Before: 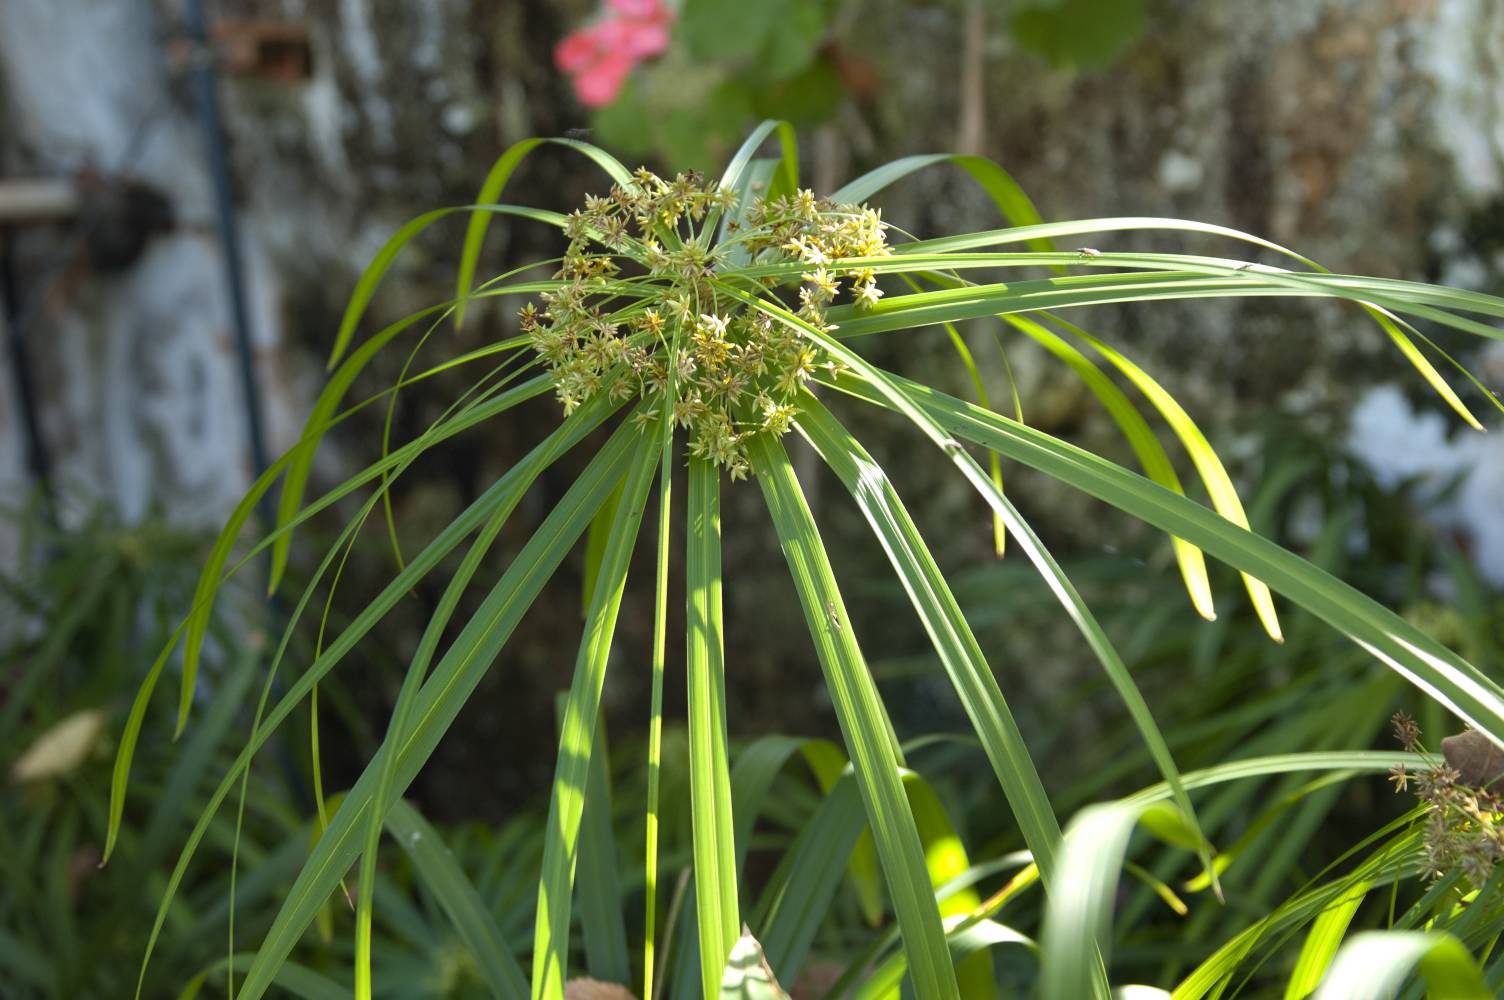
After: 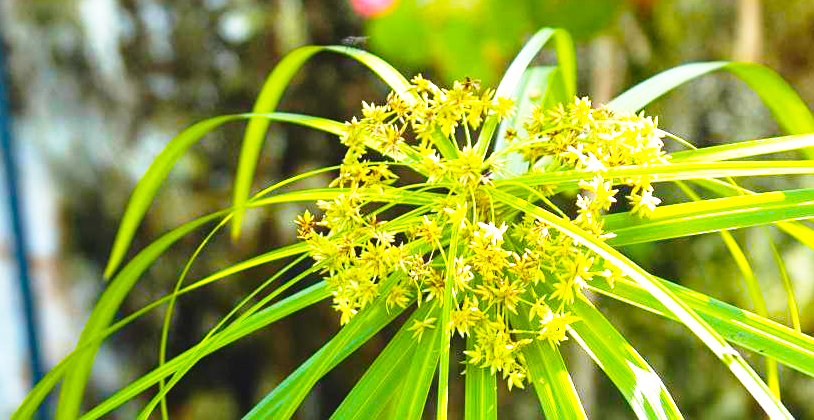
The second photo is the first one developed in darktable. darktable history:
exposure: exposure 0.603 EV, compensate exposure bias true, compensate highlight preservation false
color balance rgb: highlights gain › luminance 6.178%, highlights gain › chroma 2.595%, highlights gain › hue 88.04°, linear chroma grading › global chroma 9.849%, perceptual saturation grading › global saturation 19.903%, global vibrance 44.697%
crop: left 14.883%, top 9.296%, right 30.97%, bottom 48.632%
sharpen: amount 0.208
base curve: curves: ch0 [(0, 0) (0.026, 0.03) (0.109, 0.232) (0.351, 0.748) (0.669, 0.968) (1, 1)], preserve colors none
